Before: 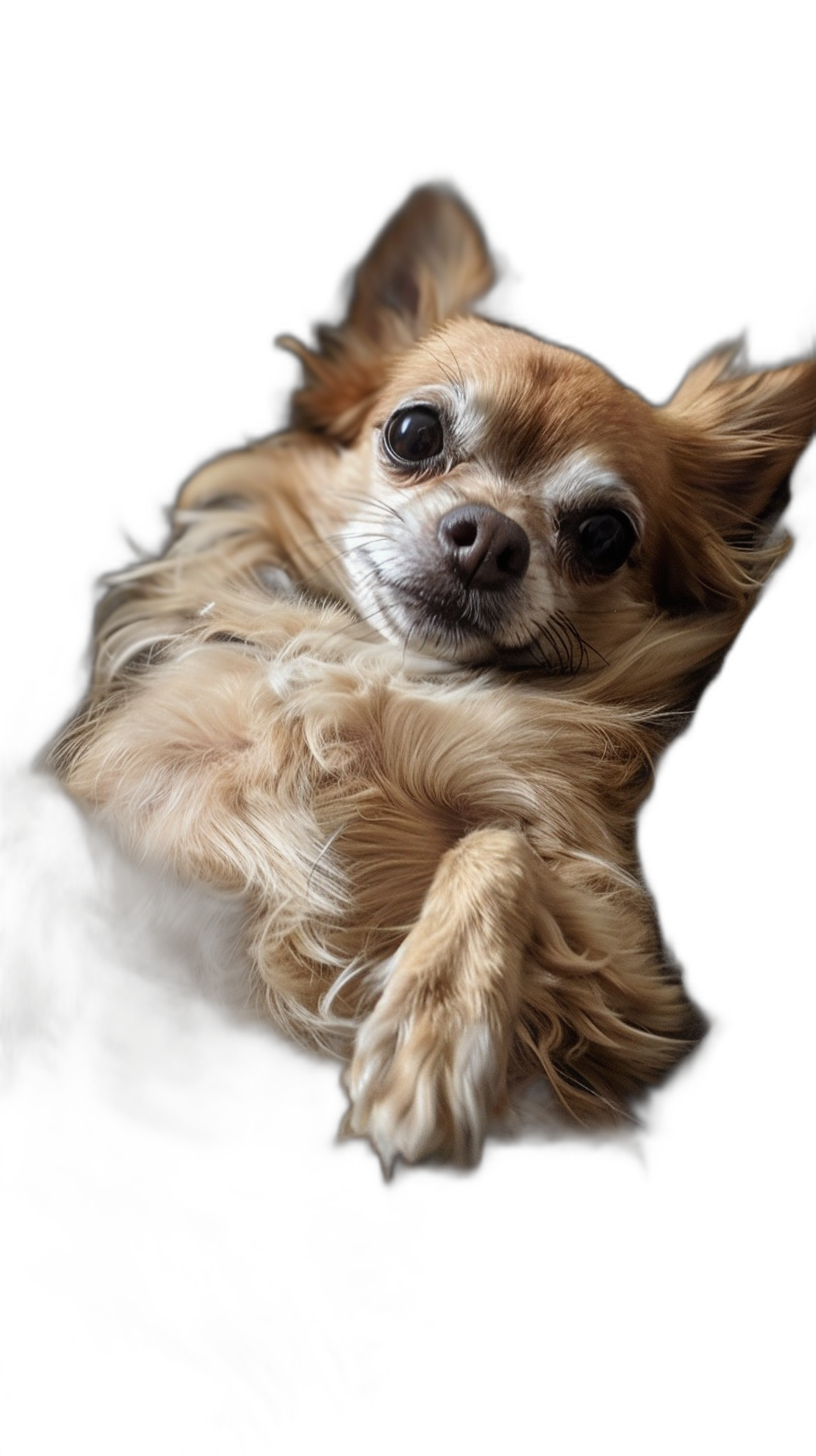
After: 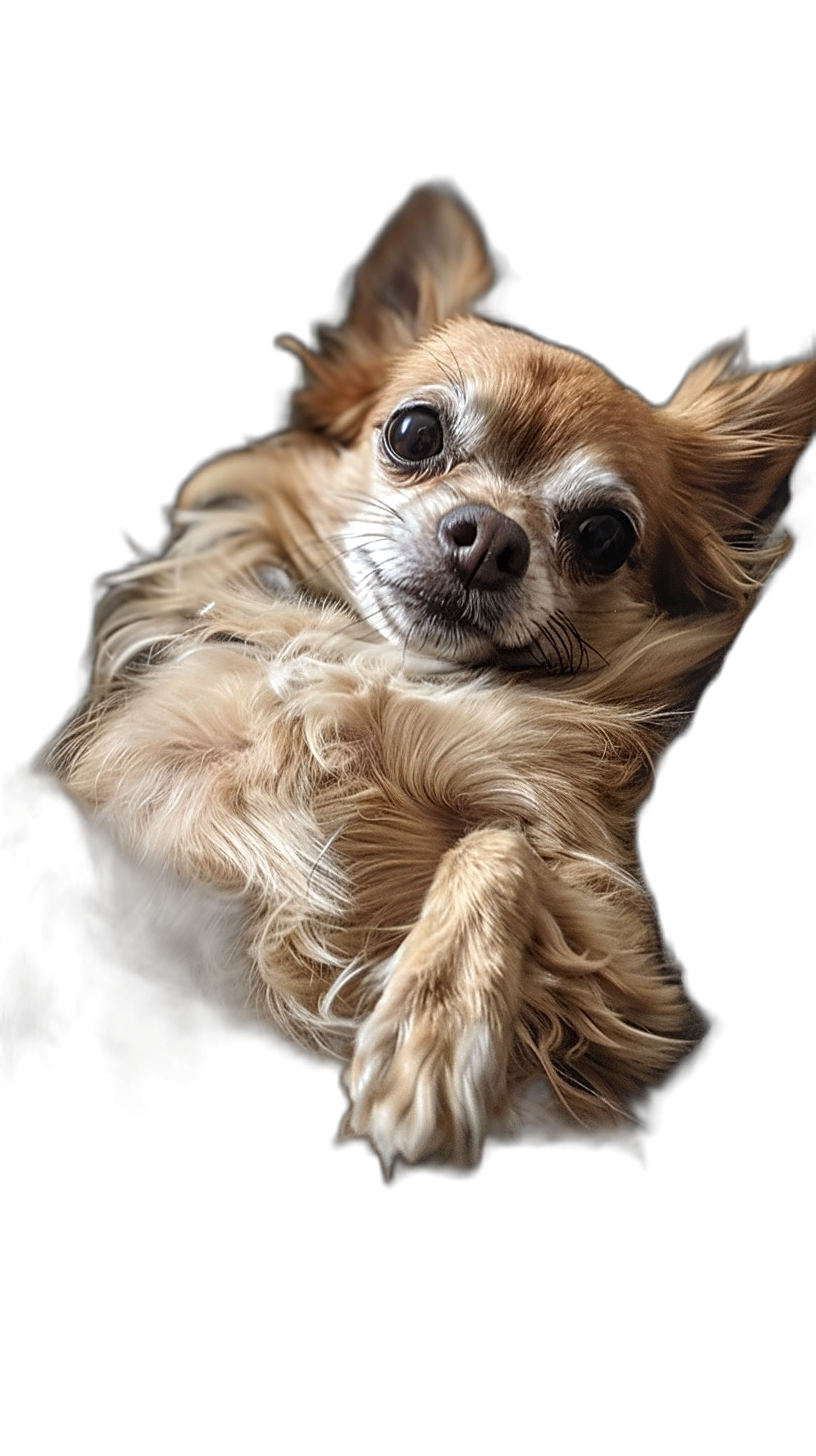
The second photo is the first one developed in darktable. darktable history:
exposure: exposure 0.124 EV, compensate highlight preservation false
sharpen: on, module defaults
local contrast: on, module defaults
